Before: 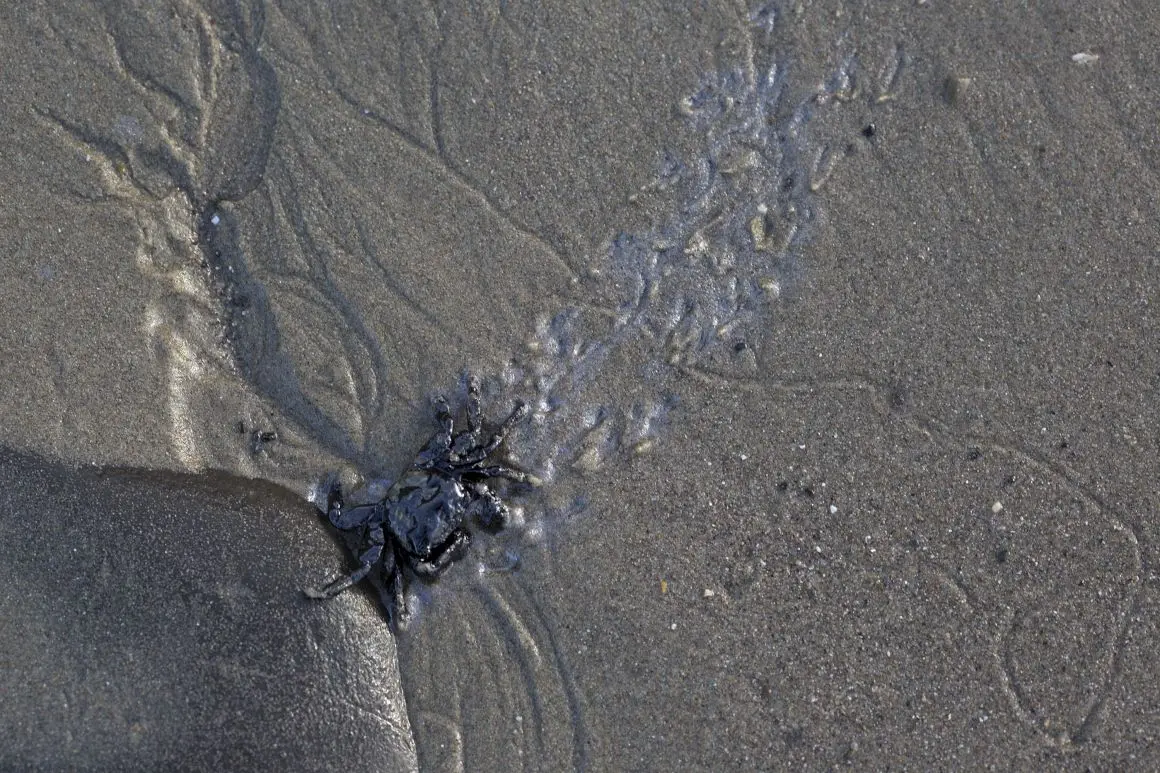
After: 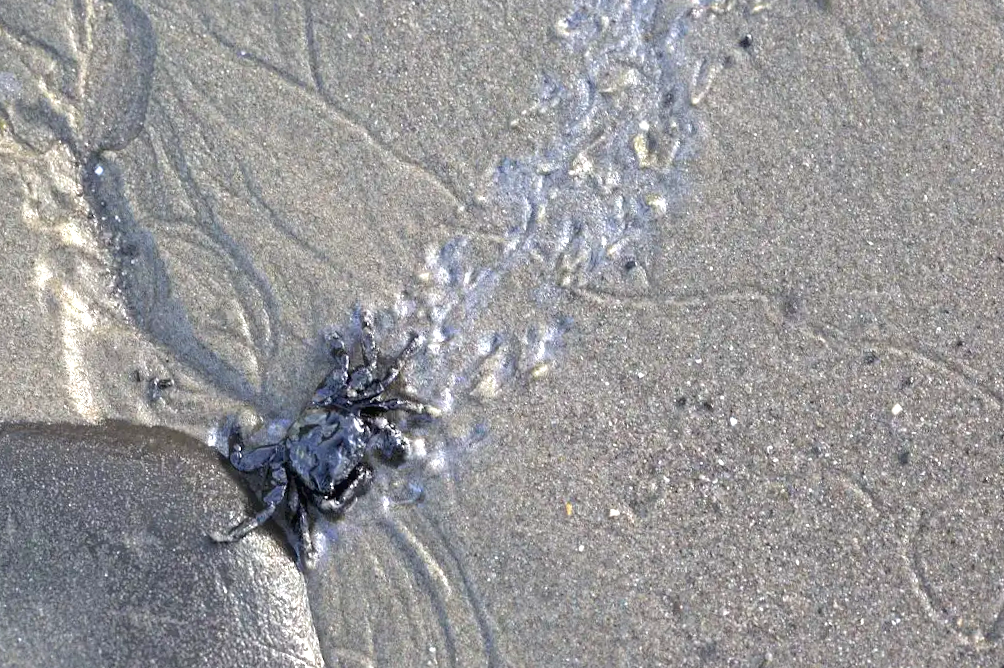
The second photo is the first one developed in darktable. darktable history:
crop and rotate: angle 3.5°, left 5.587%, top 5.72%
exposure: black level correction 0, exposure 1.299 EV, compensate highlight preservation false
